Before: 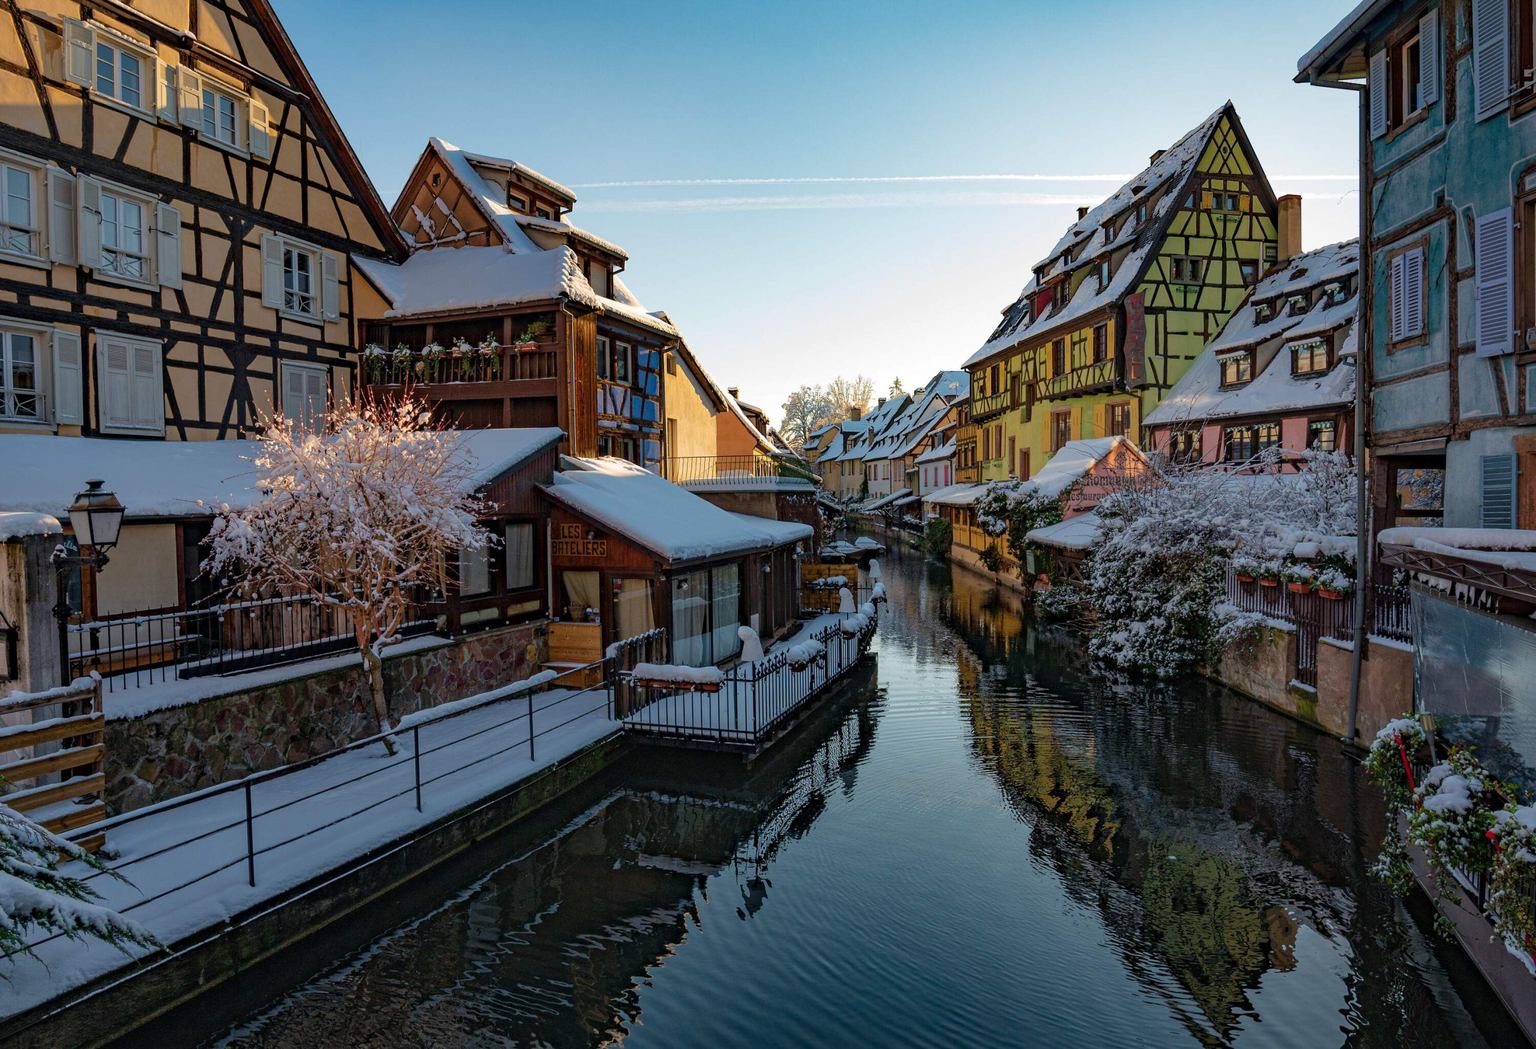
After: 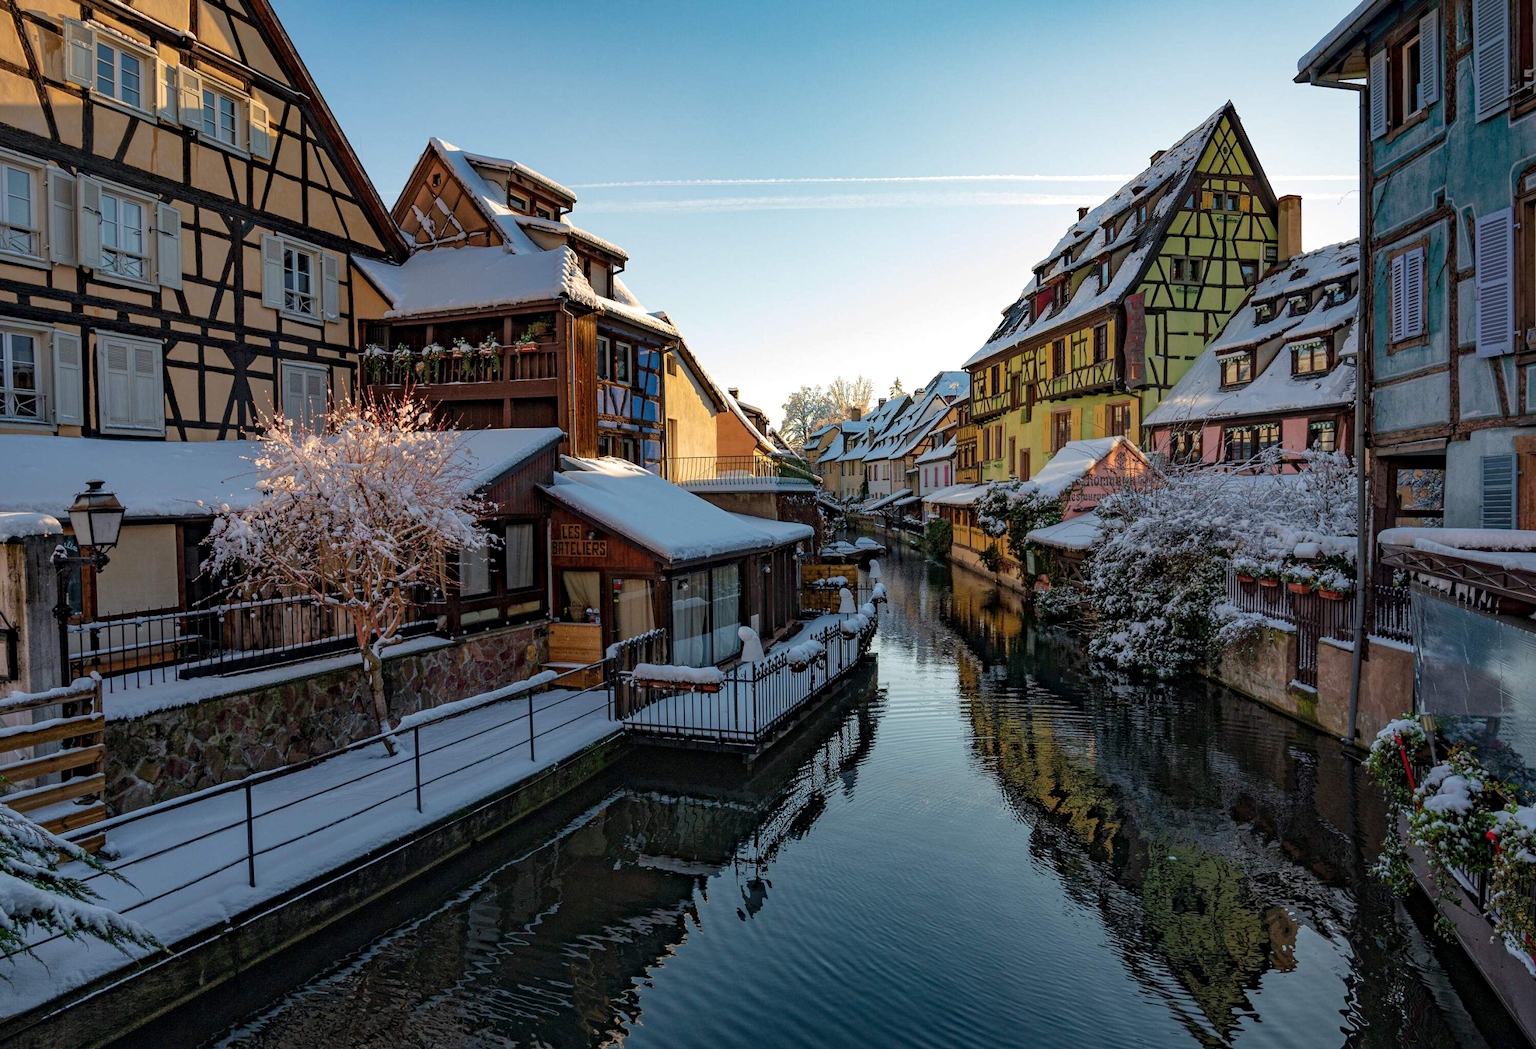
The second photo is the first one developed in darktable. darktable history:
local contrast: highlights 106%, shadows 99%, detail 120%, midtone range 0.2
